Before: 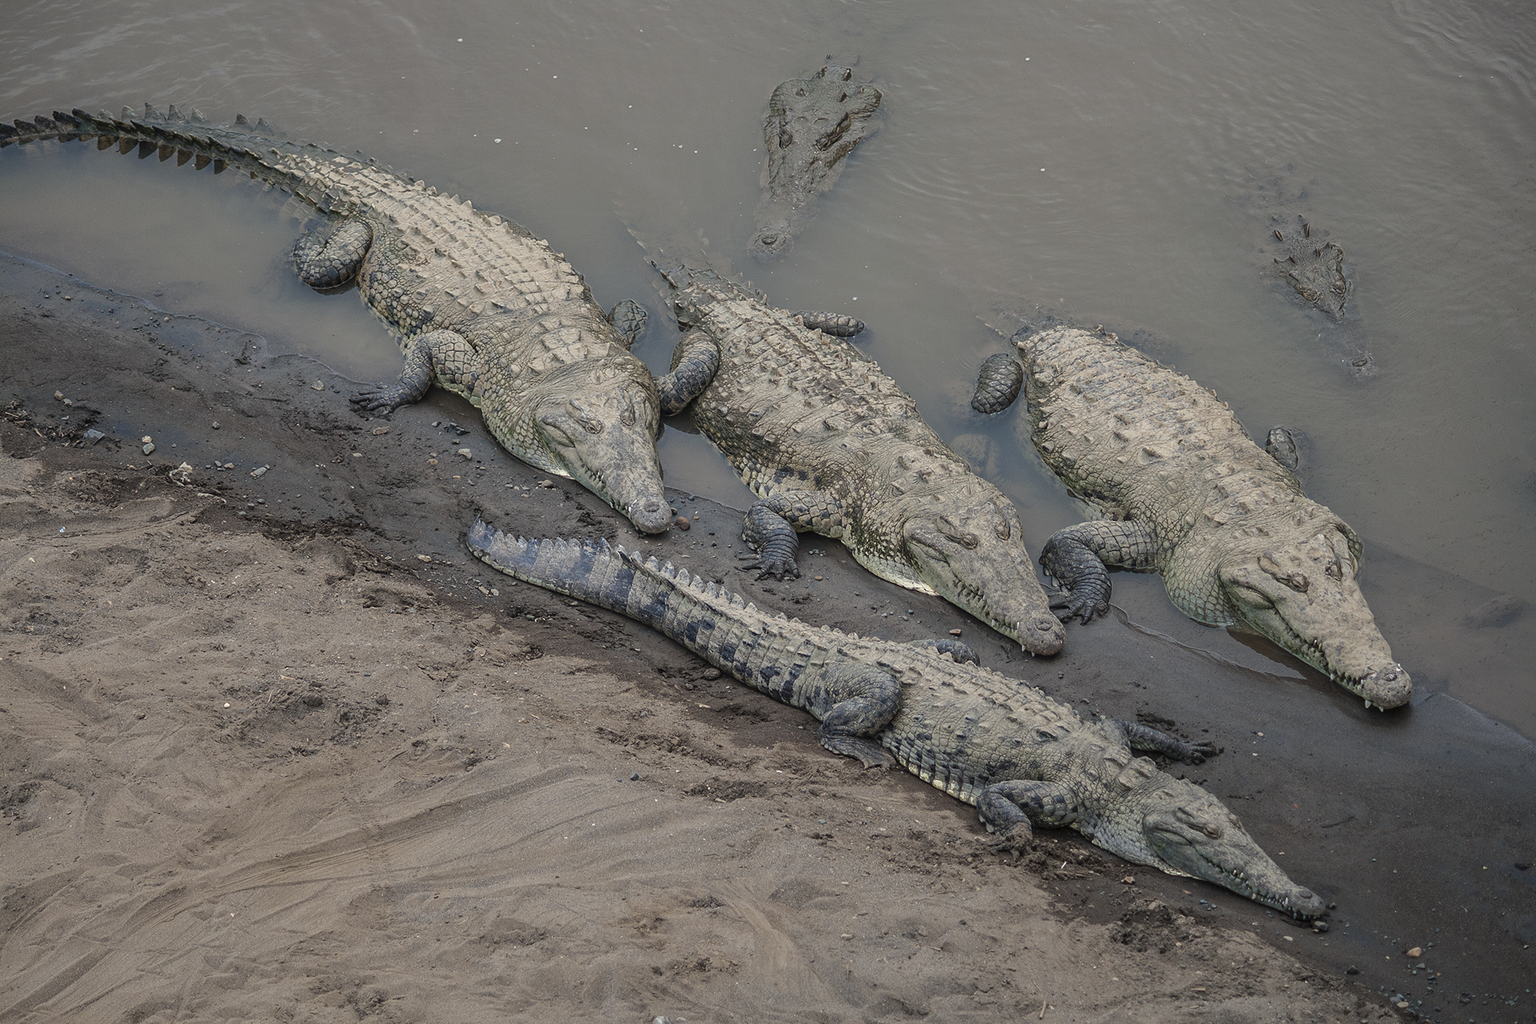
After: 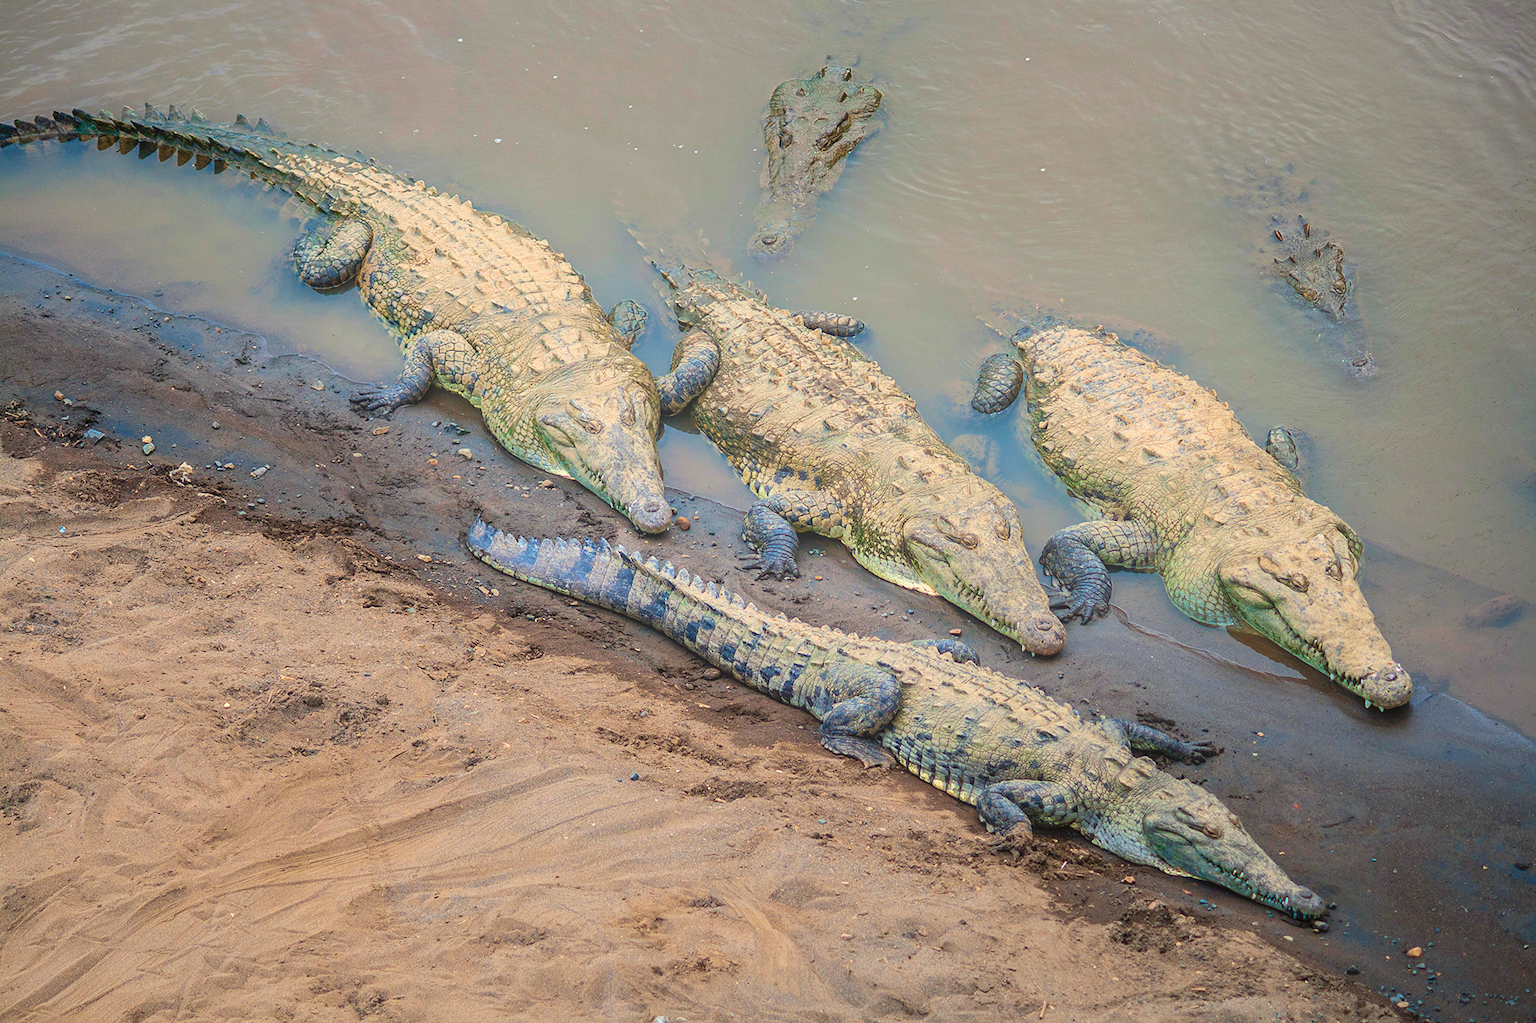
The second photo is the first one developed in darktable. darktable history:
exposure: compensate highlight preservation false
contrast brightness saturation: contrast 0.2, brightness 0.2, saturation 0.8
bloom: size 38%, threshold 95%, strength 30%
velvia: strength 45%
